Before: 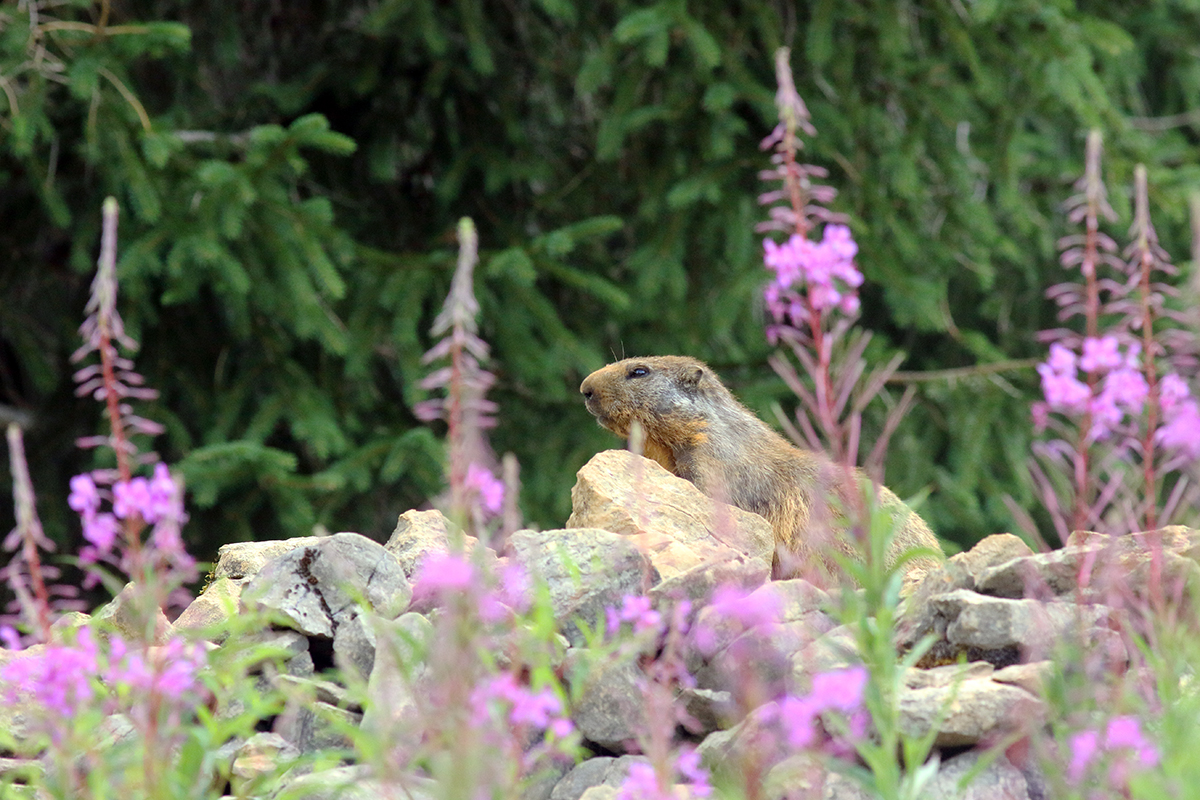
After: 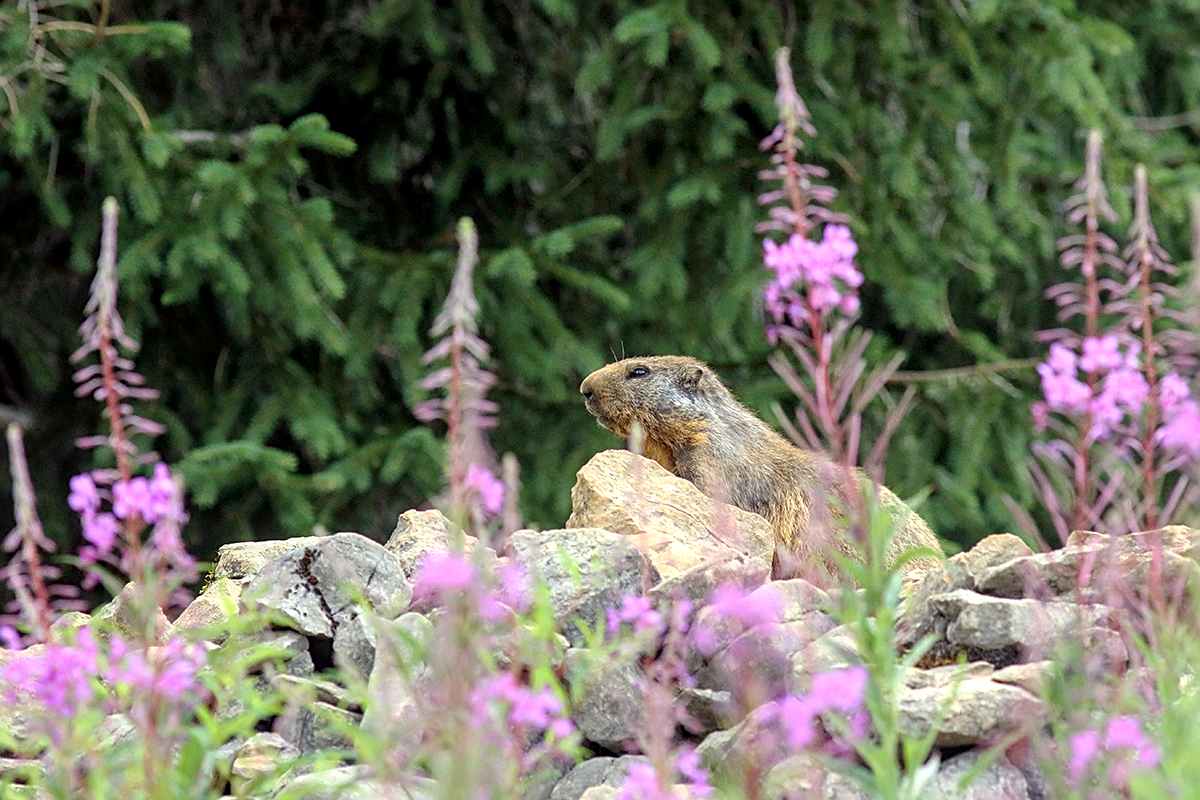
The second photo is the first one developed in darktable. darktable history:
sharpen: on, module defaults
tone equalizer: on, module defaults
local contrast: detail 130%
